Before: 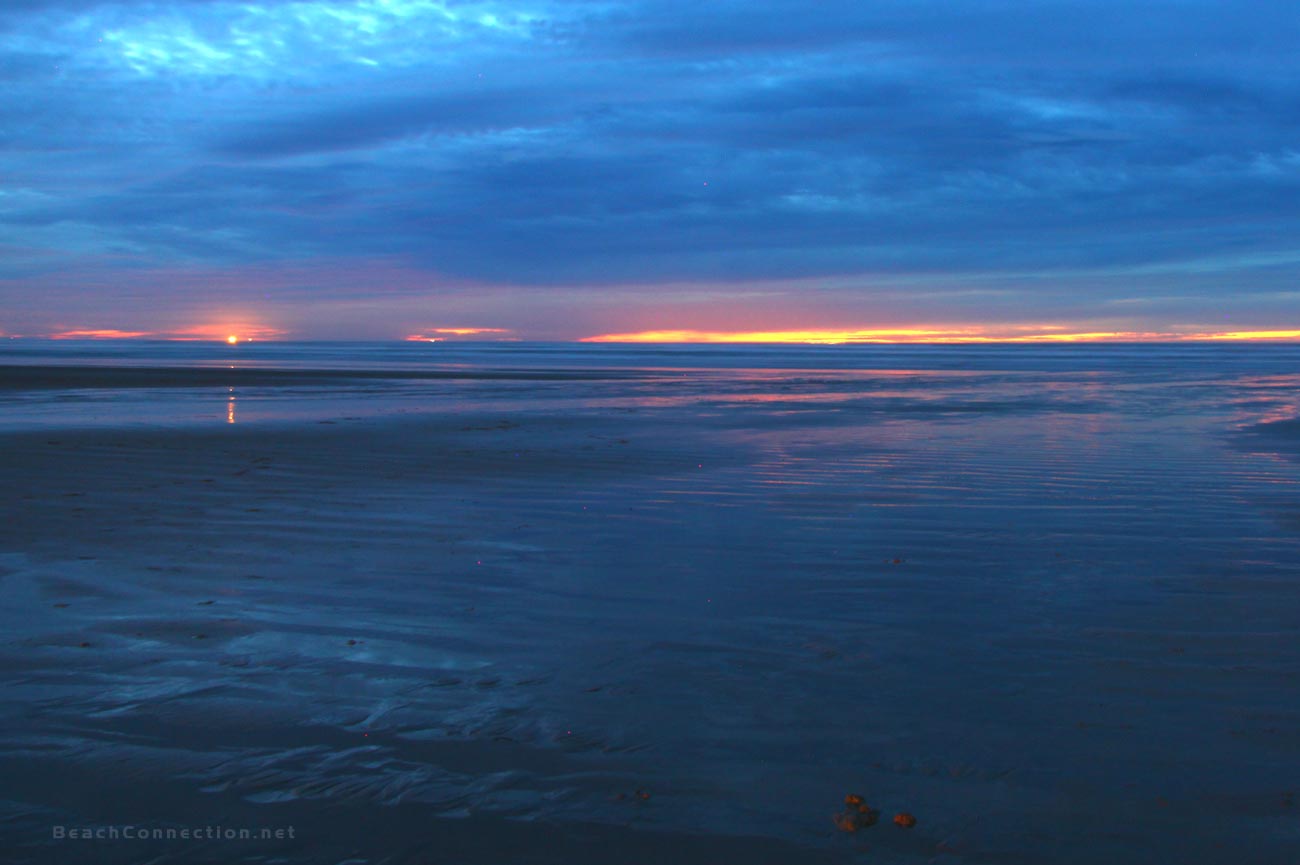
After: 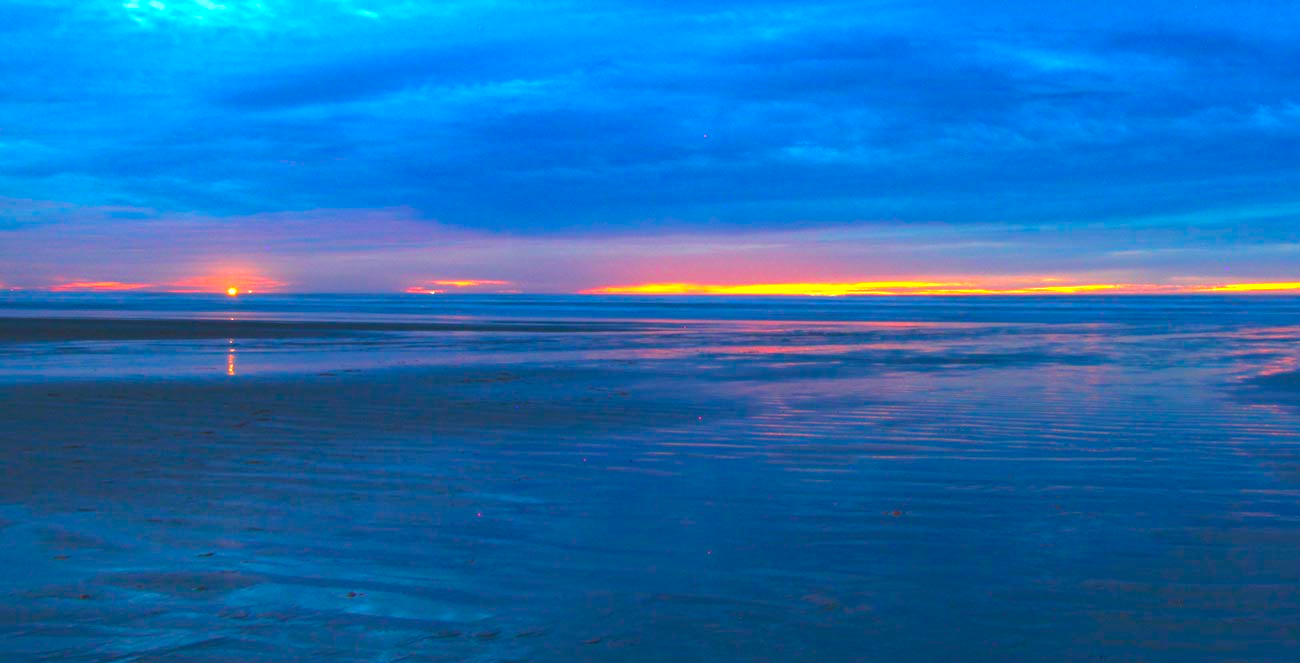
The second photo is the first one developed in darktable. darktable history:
crop: top 5.623%, bottom 17.623%
tone equalizer: -8 EV -0.431 EV, -7 EV -0.402 EV, -6 EV -0.372 EV, -5 EV -0.189 EV, -3 EV 0.243 EV, -2 EV 0.317 EV, -1 EV 0.403 EV, +0 EV 0.4 EV
color balance rgb: perceptual saturation grading › global saturation 40.06%, global vibrance 20%
shadows and highlights: shadows color adjustment 99.16%, highlights color adjustment 0.66%
